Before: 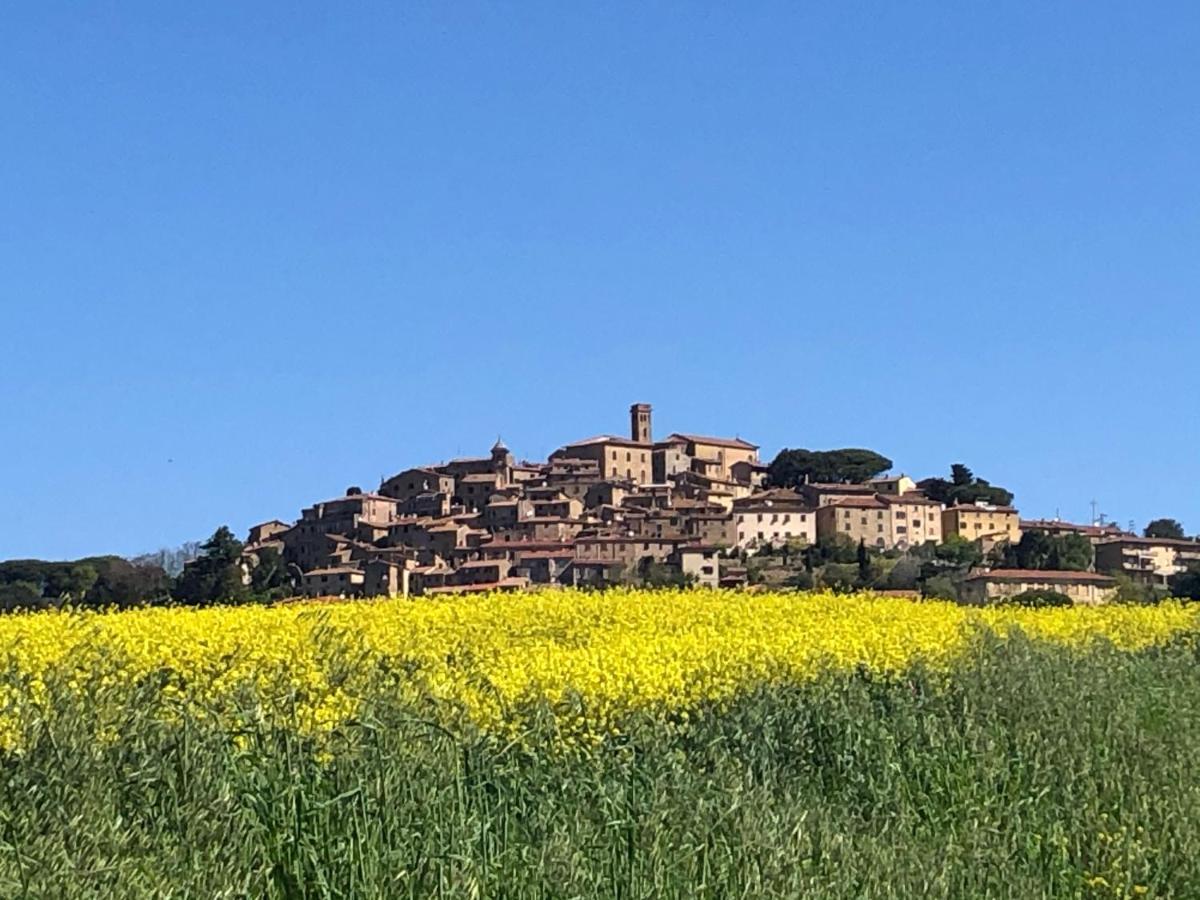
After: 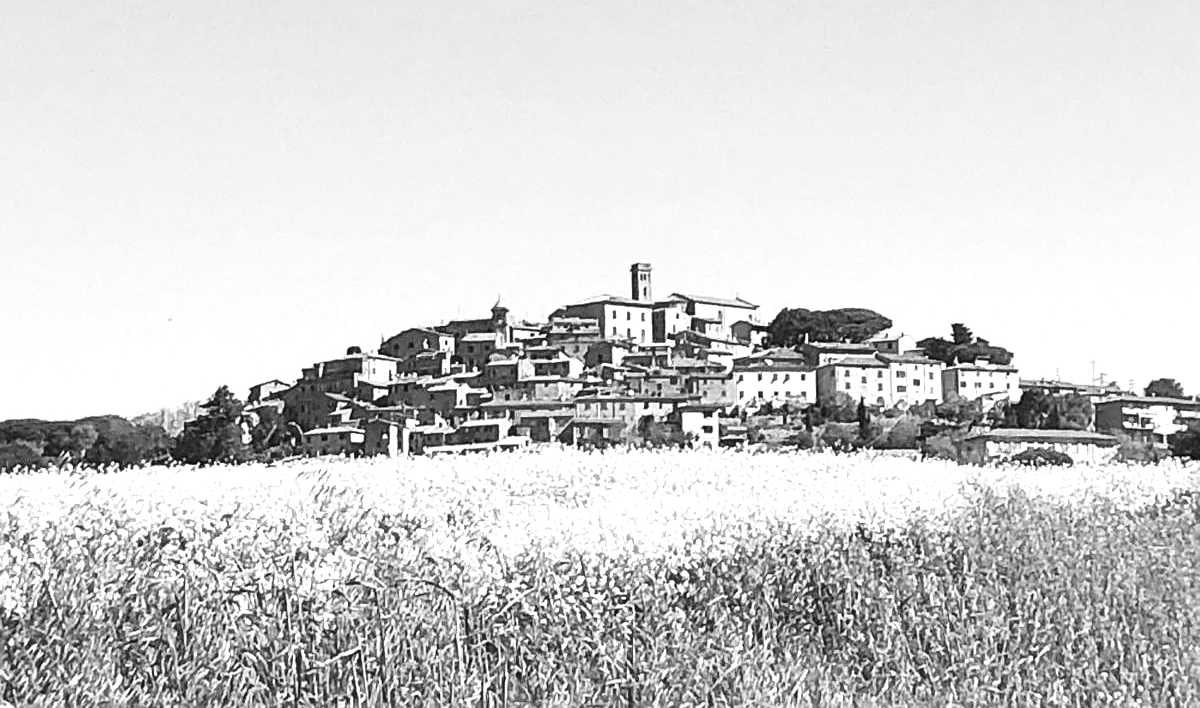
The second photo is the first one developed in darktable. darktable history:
contrast brightness saturation: contrast 0.15, brightness 0.05
sharpen: on, module defaults
crop and rotate: top 15.774%, bottom 5.506%
exposure: black level correction 0, exposure 1.388 EV, compensate exposure bias true, compensate highlight preservation false
color balance rgb: shadows lift › luminance 1%, shadows lift › chroma 0.2%, shadows lift › hue 20°, power › luminance 1%, power › chroma 0.4%, power › hue 34°, highlights gain › luminance 0.8%, highlights gain › chroma 0.4%, highlights gain › hue 44°, global offset › chroma 0.4%, global offset › hue 34°, white fulcrum 0.08 EV, linear chroma grading › shadows -7%, linear chroma grading › highlights -7%, linear chroma grading › global chroma -10%, linear chroma grading › mid-tones -8%, perceptual saturation grading › global saturation -28%, perceptual saturation grading › highlights -20%, perceptual saturation grading › mid-tones -24%, perceptual saturation grading › shadows -24%, perceptual brilliance grading › global brilliance -1%, perceptual brilliance grading › highlights -1%, perceptual brilliance grading › mid-tones -1%, perceptual brilliance grading › shadows -1%, global vibrance -17%, contrast -6%
monochrome: on, module defaults
